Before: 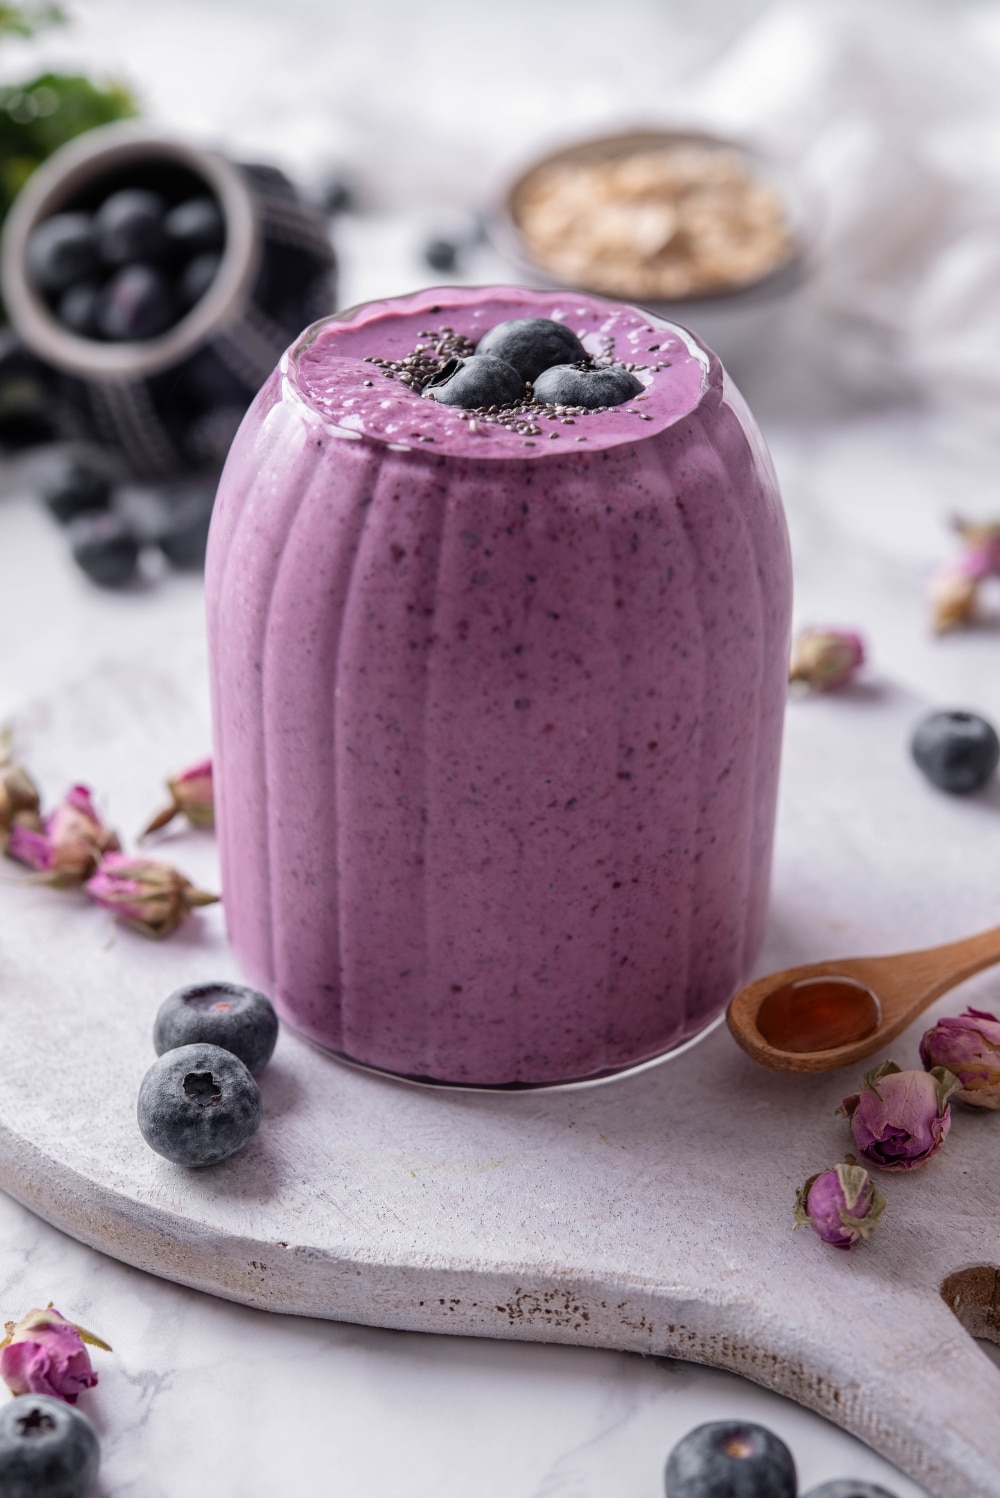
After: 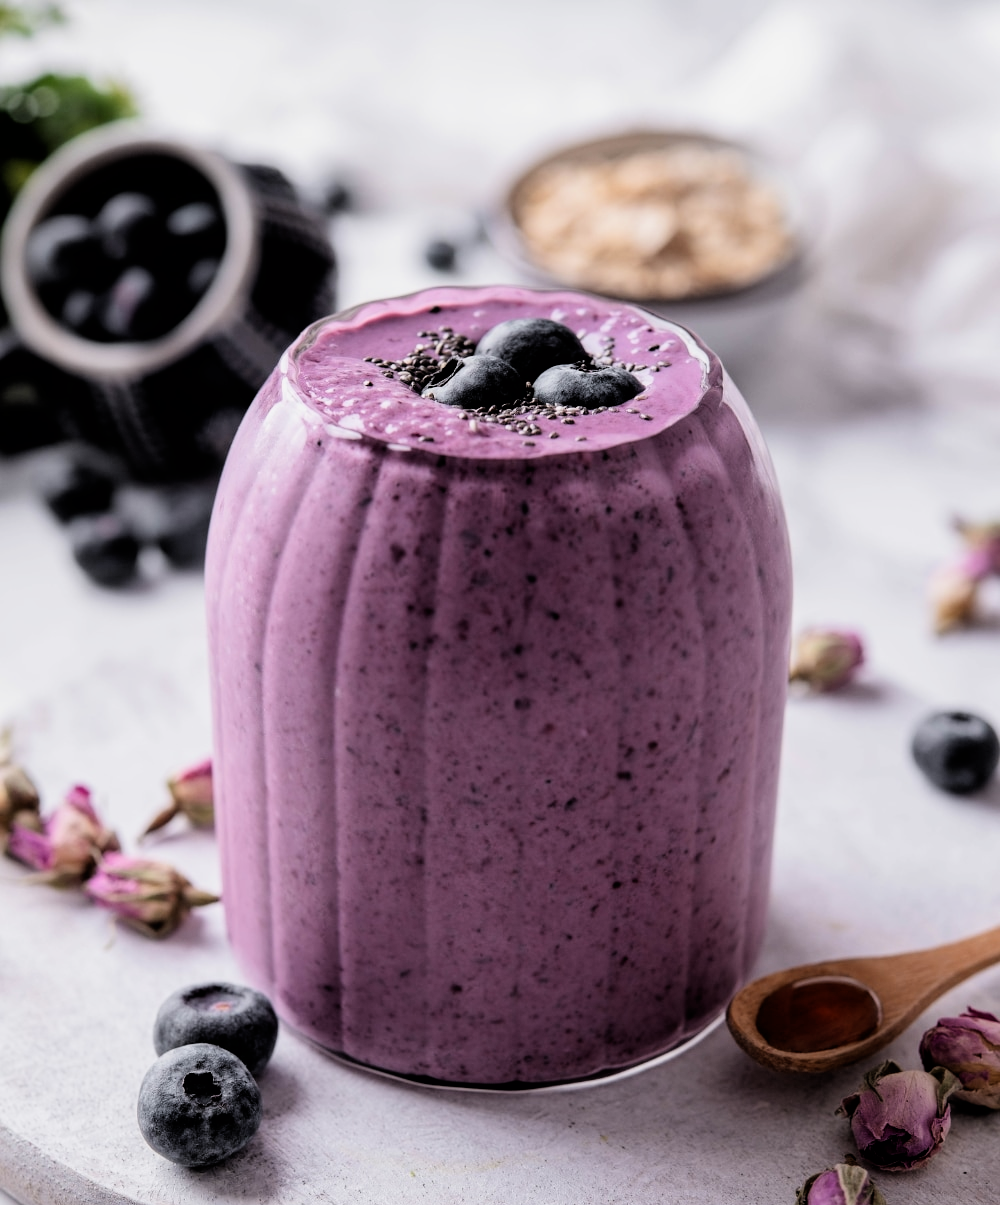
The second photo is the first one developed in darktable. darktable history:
filmic rgb: black relative exposure -3.99 EV, white relative exposure 2.99 EV, hardness 3.02, contrast 1.387
crop: bottom 19.602%
